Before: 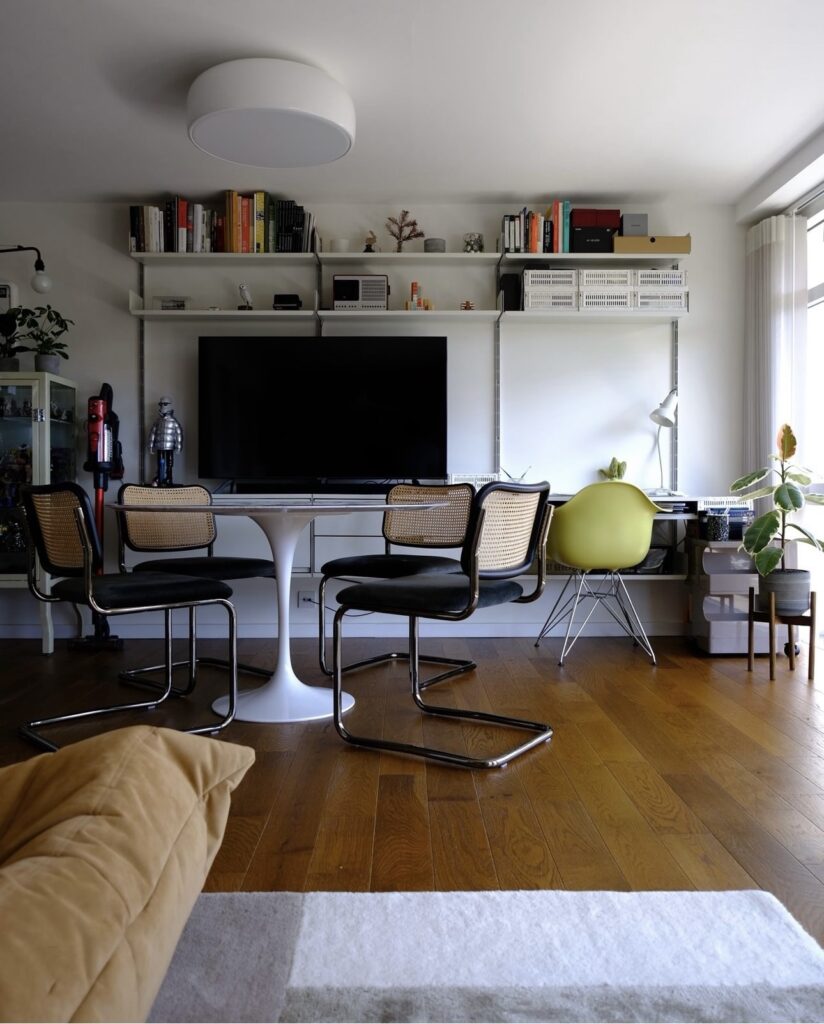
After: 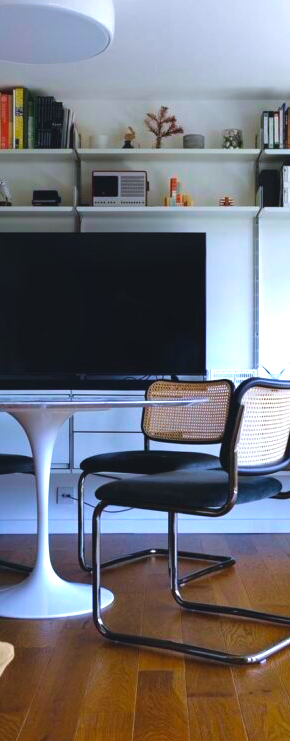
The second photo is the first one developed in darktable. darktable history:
shadows and highlights: shadows 37.27, highlights -28.18, soften with gaussian
crop and rotate: left 29.476%, top 10.214%, right 35.32%, bottom 17.333%
color calibration: x 0.37, y 0.377, temperature 4289.93 K
color balance rgb: perceptual saturation grading › global saturation 20%, global vibrance 20%
exposure: black level correction -0.005, exposure 0.622 EV, compensate highlight preservation false
tone equalizer: on, module defaults
levels: levels [0, 0.492, 0.984]
velvia: on, module defaults
